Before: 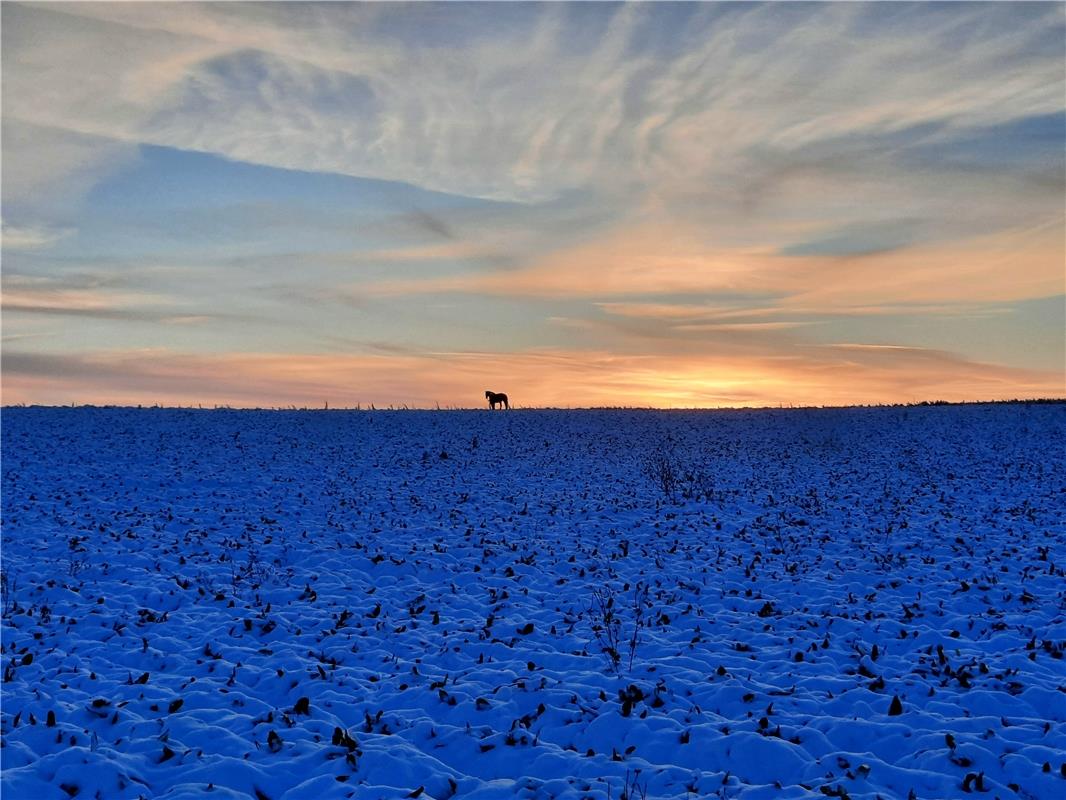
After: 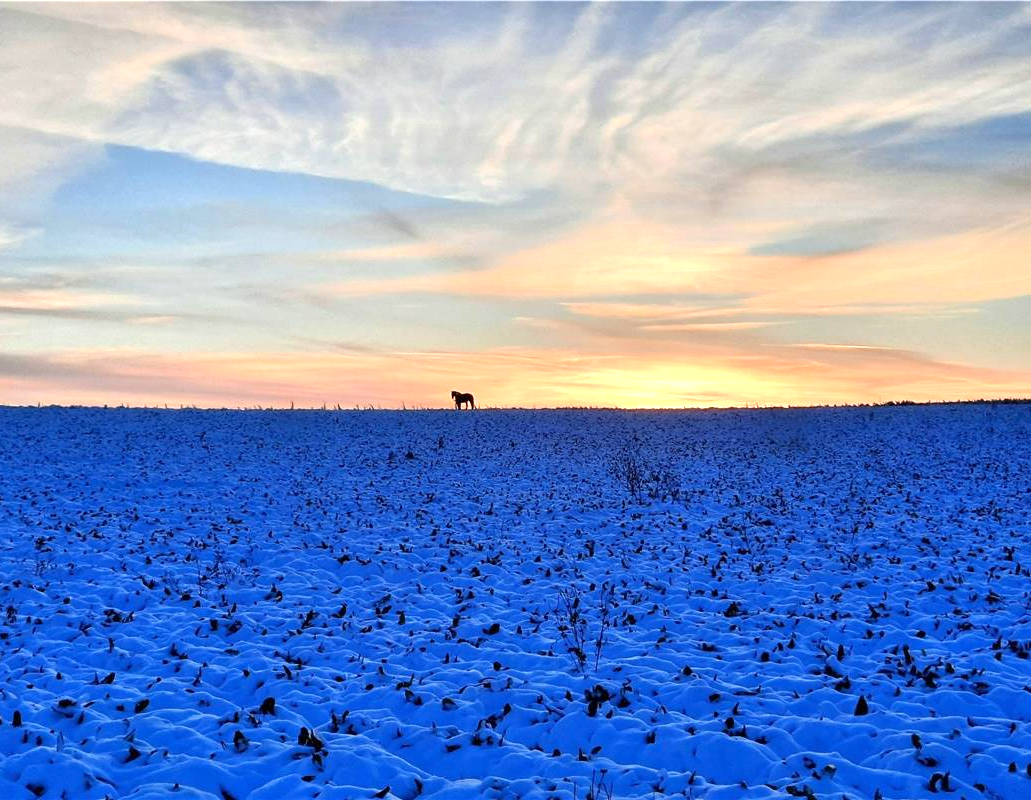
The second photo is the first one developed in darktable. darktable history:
tone equalizer: -7 EV 0.193 EV, -6 EV 0.145 EV, -5 EV 0.057 EV, -4 EV 0.044 EV, -2 EV -0.017 EV, -1 EV -0.047 EV, +0 EV -0.089 EV
crop and rotate: left 3.225%
exposure: exposure 1 EV, compensate exposure bias true, compensate highlight preservation false
